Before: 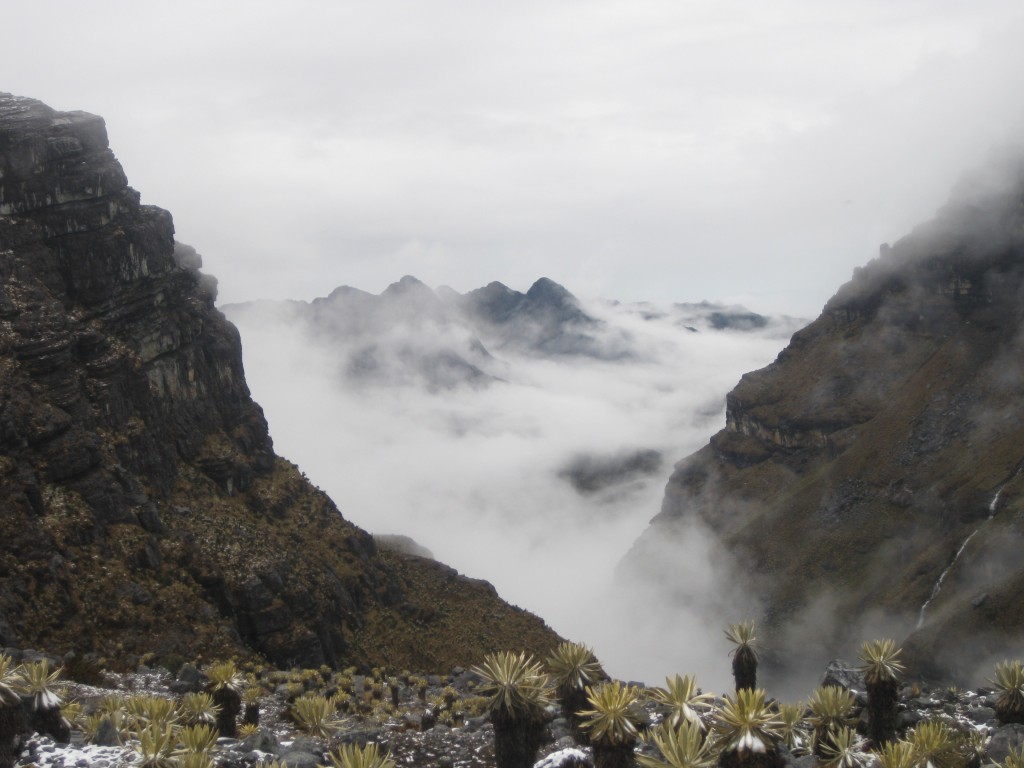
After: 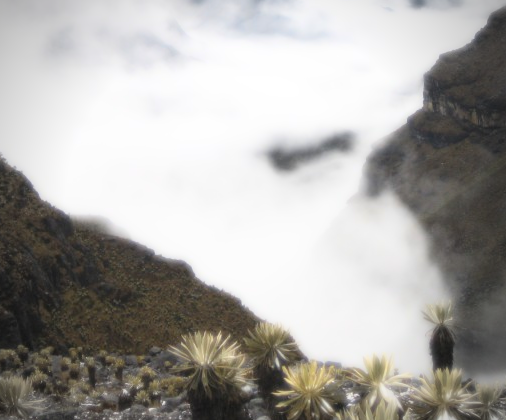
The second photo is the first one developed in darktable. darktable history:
vignetting: fall-off start 74.49%, fall-off radius 65.9%, brightness -0.628, saturation -0.68
crop: left 29.672%, top 41.786%, right 20.851%, bottom 3.487%
bloom: size 0%, threshold 54.82%, strength 8.31%
exposure: exposure 0.2 EV, compensate highlight preservation false
